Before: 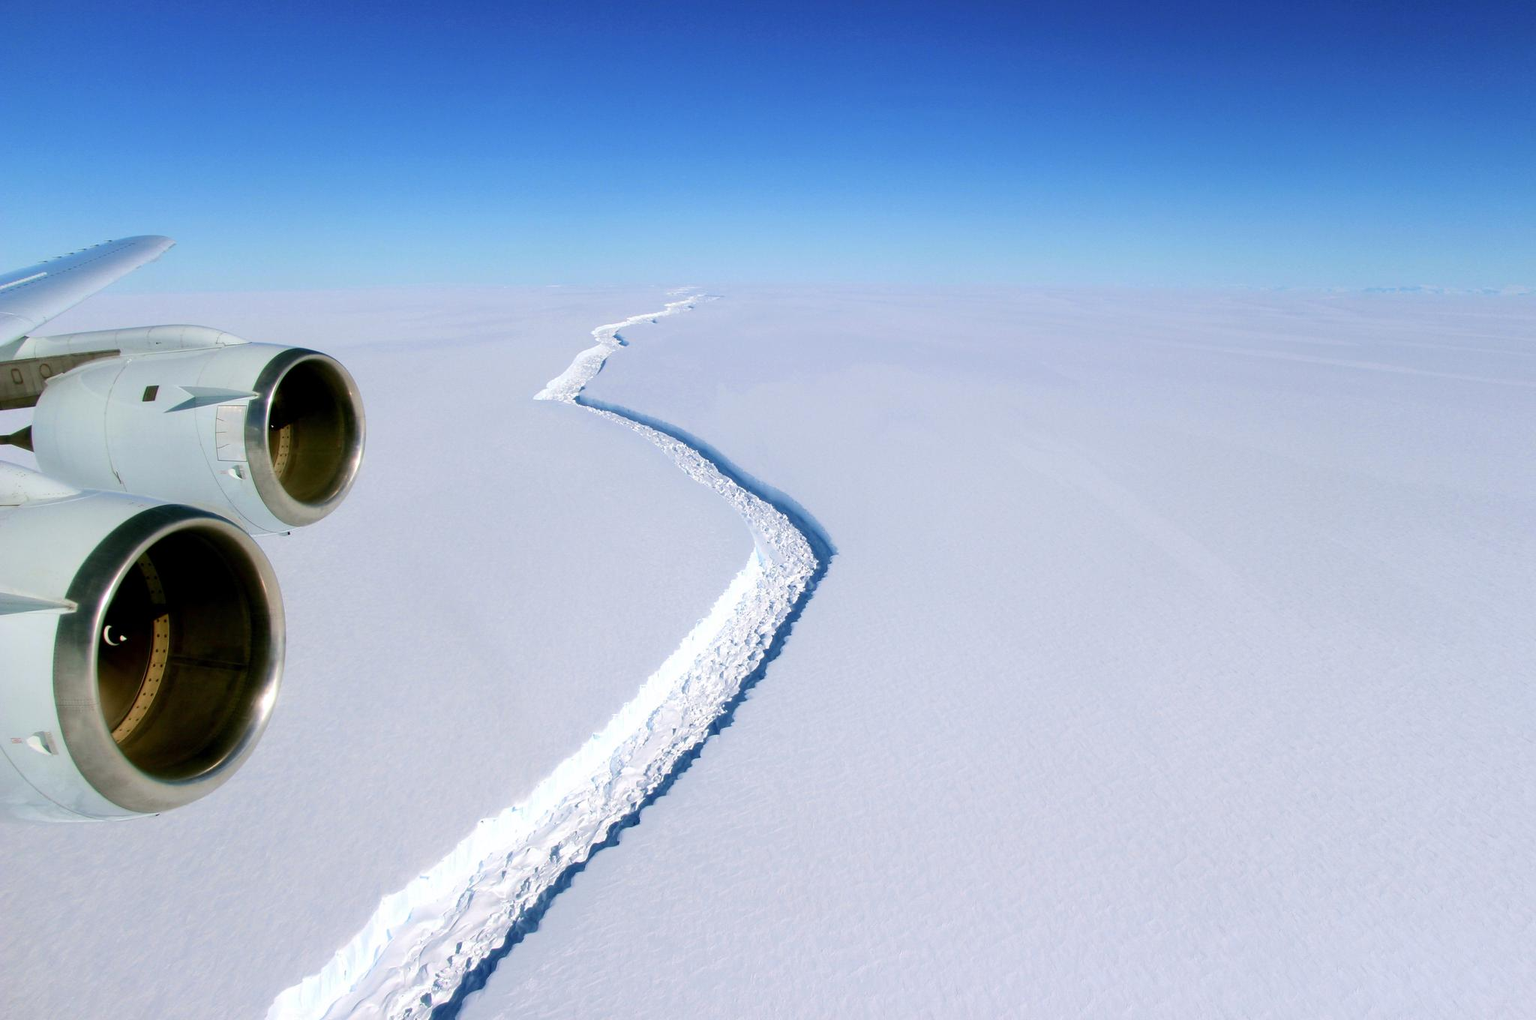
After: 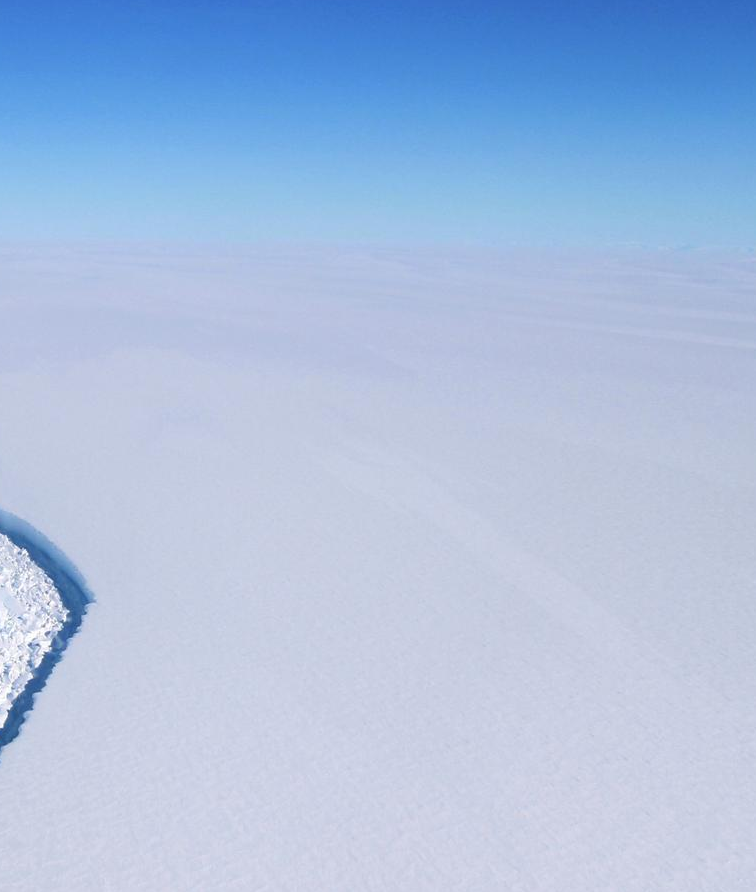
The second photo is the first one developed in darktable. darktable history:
crop and rotate: left 49.936%, top 10.094%, right 13.136%, bottom 24.256%
bloom: size 9%, threshold 100%, strength 7%
